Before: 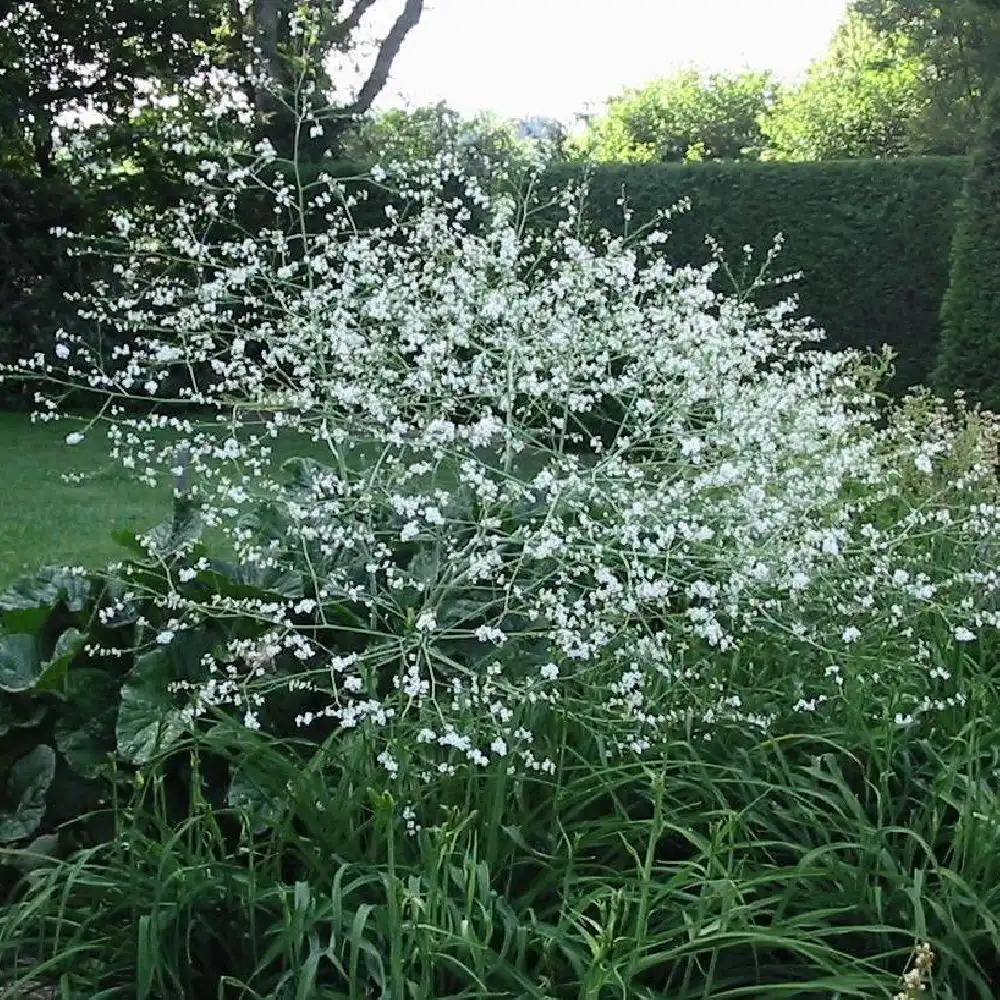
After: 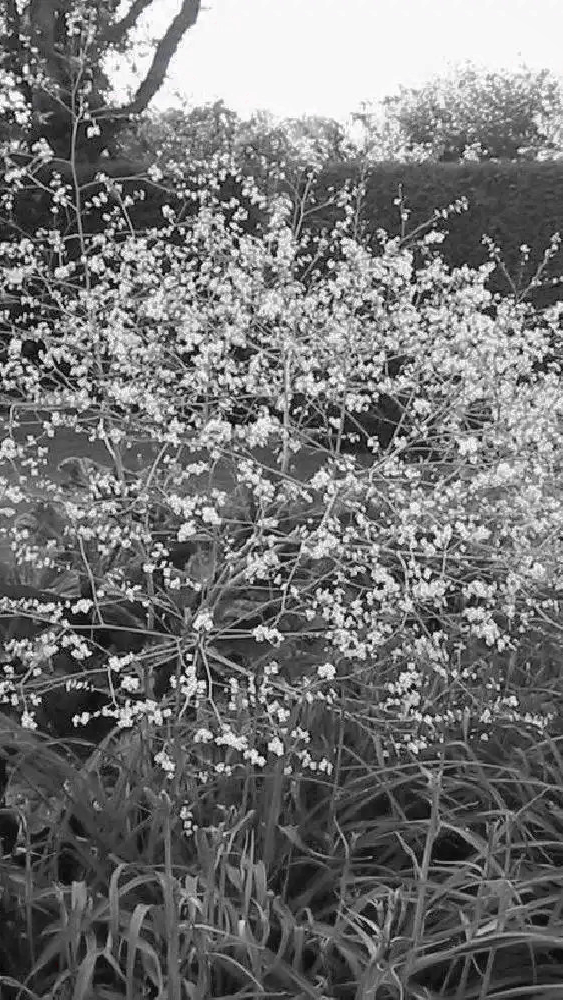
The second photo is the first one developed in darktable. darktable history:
color zones: curves: ch0 [(0, 0.278) (0.143, 0.5) (0.286, 0.5) (0.429, 0.5) (0.571, 0.5) (0.714, 0.5) (0.857, 0.5) (1, 0.5)]; ch1 [(0, 1) (0.143, 0.165) (0.286, 0) (0.429, 0) (0.571, 0) (0.714, 0) (0.857, 0.5) (1, 0.5)]; ch2 [(0, 0.508) (0.143, 0.5) (0.286, 0.5) (0.429, 0.5) (0.571, 0.5) (0.714, 0.5) (0.857, 0.5) (1, 0.5)]
shadows and highlights: on, module defaults
crop and rotate: left 22.396%, right 21.274%
